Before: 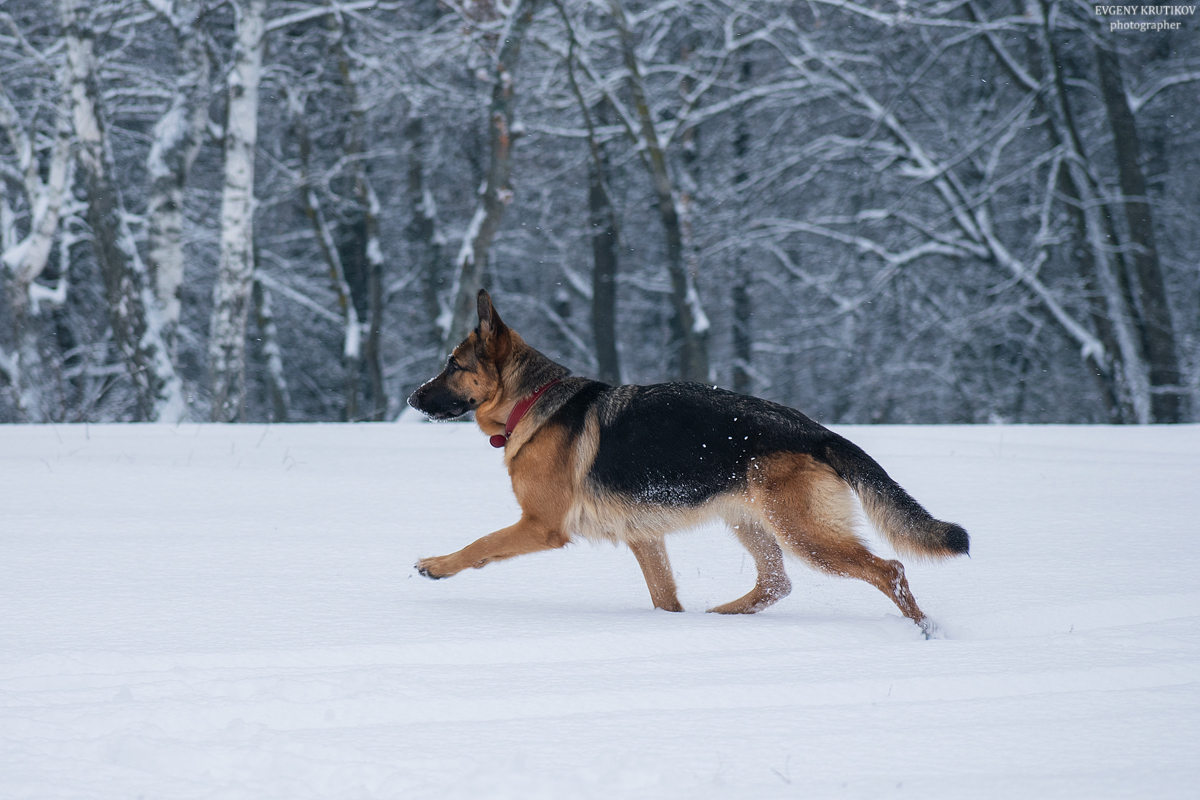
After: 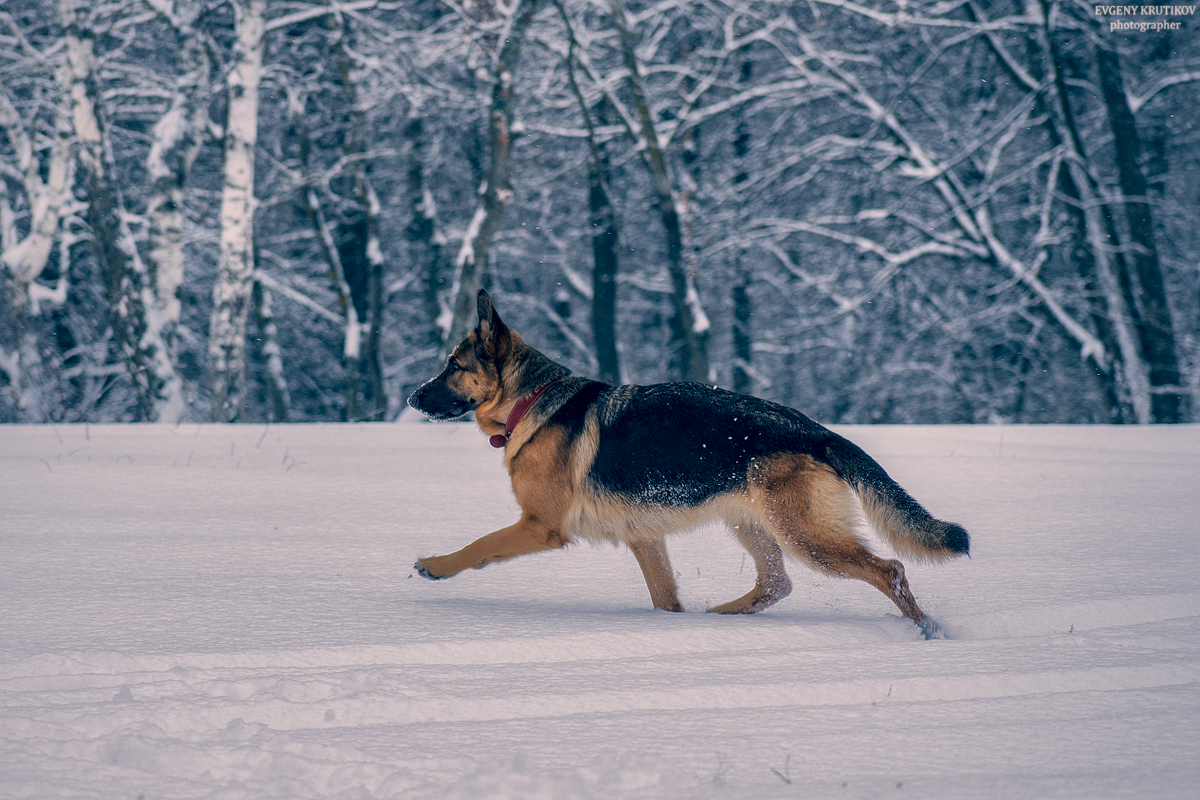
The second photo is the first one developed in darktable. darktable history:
local contrast: detail 144%
shadows and highlights: shadows 25, highlights -70
color correction: highlights a* 10.32, highlights b* 14.66, shadows a* -9.59, shadows b* -15.02
